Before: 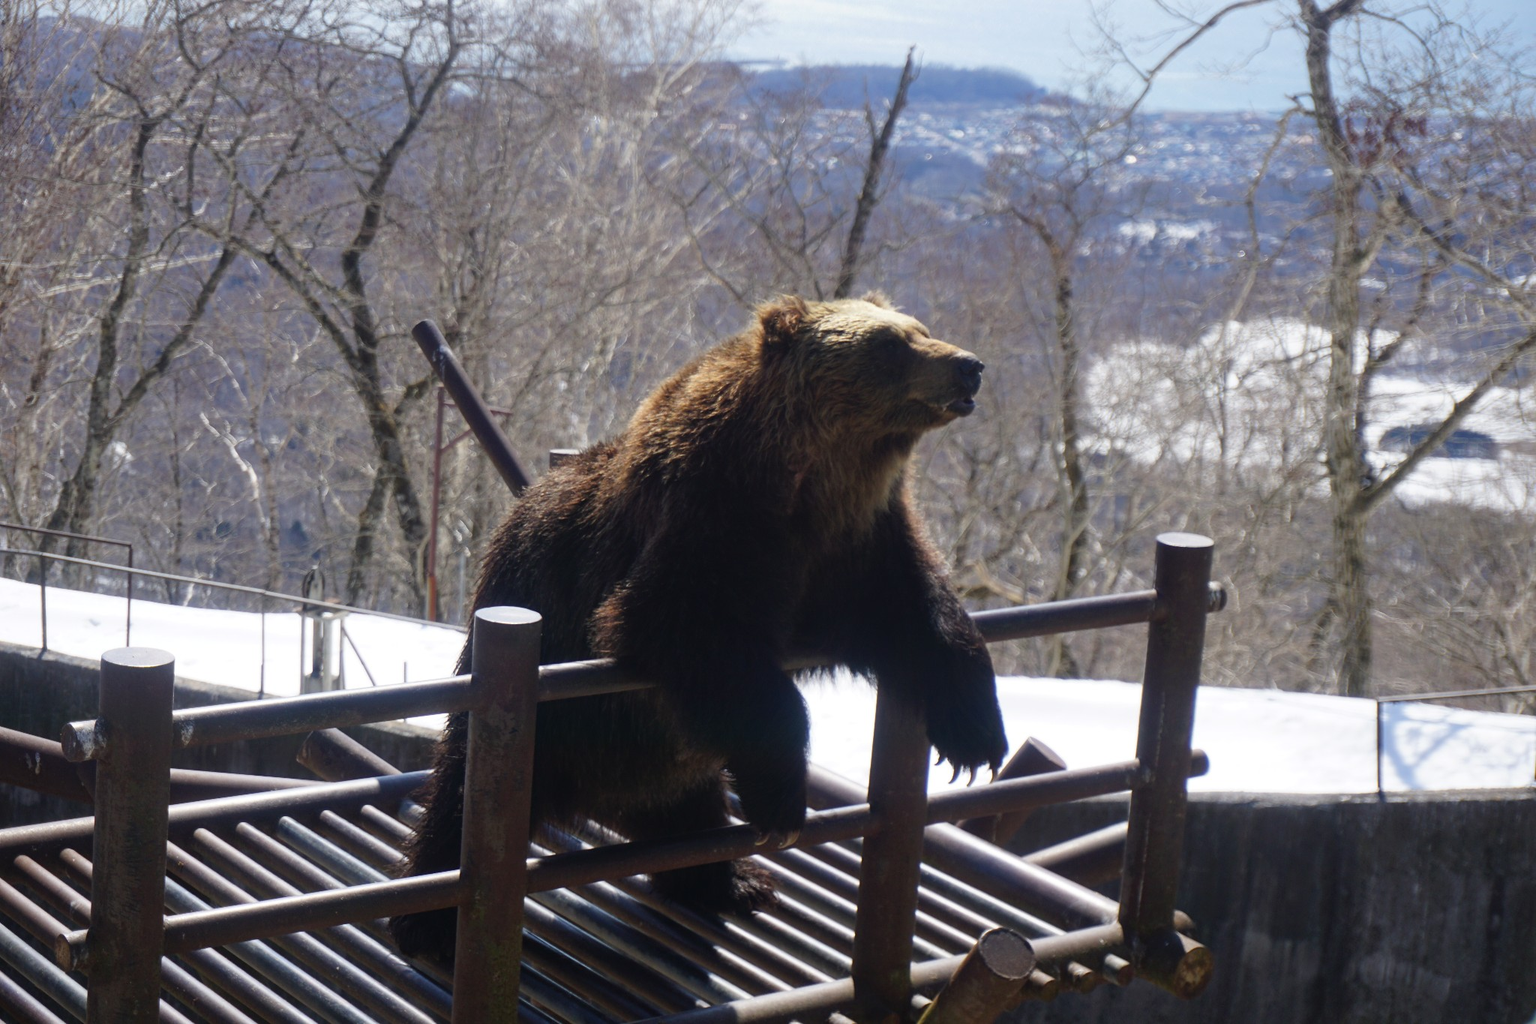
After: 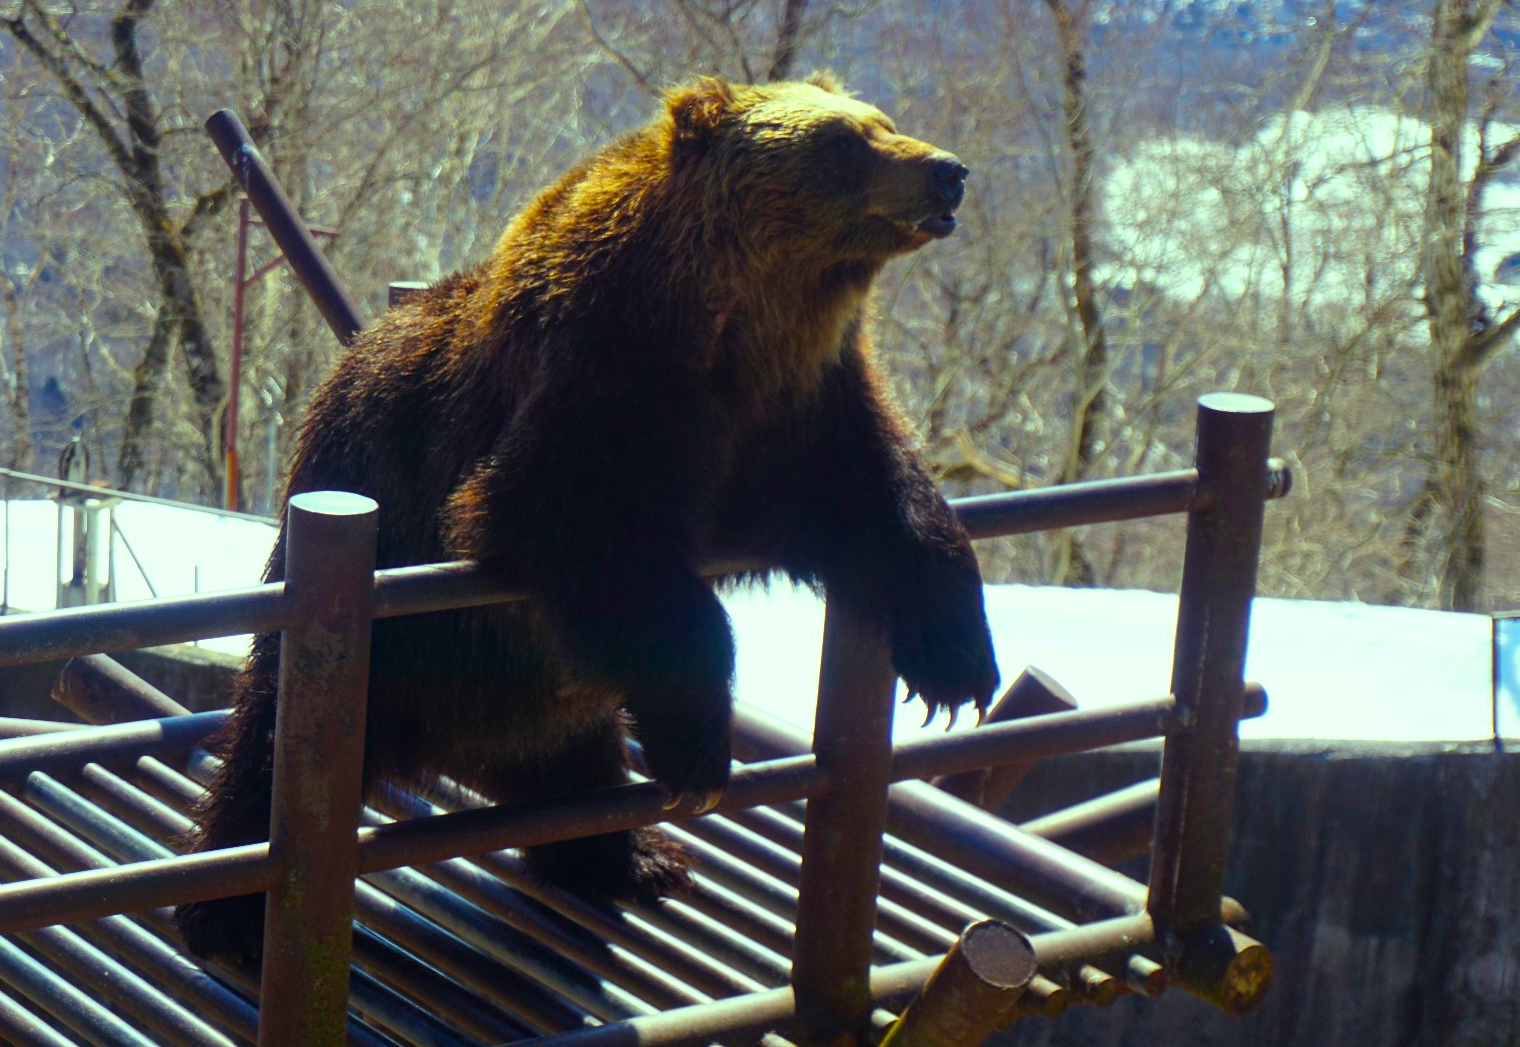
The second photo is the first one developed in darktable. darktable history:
crop: left 16.829%, top 23.247%, right 8.923%
local contrast: highlights 106%, shadows 97%, detail 120%, midtone range 0.2
color balance rgb: shadows lift › hue 87.44°, highlights gain › luminance 15.128%, highlights gain › chroma 7%, highlights gain › hue 125.22°, perceptual saturation grading › global saturation 40.037%, global vibrance 44.215%
